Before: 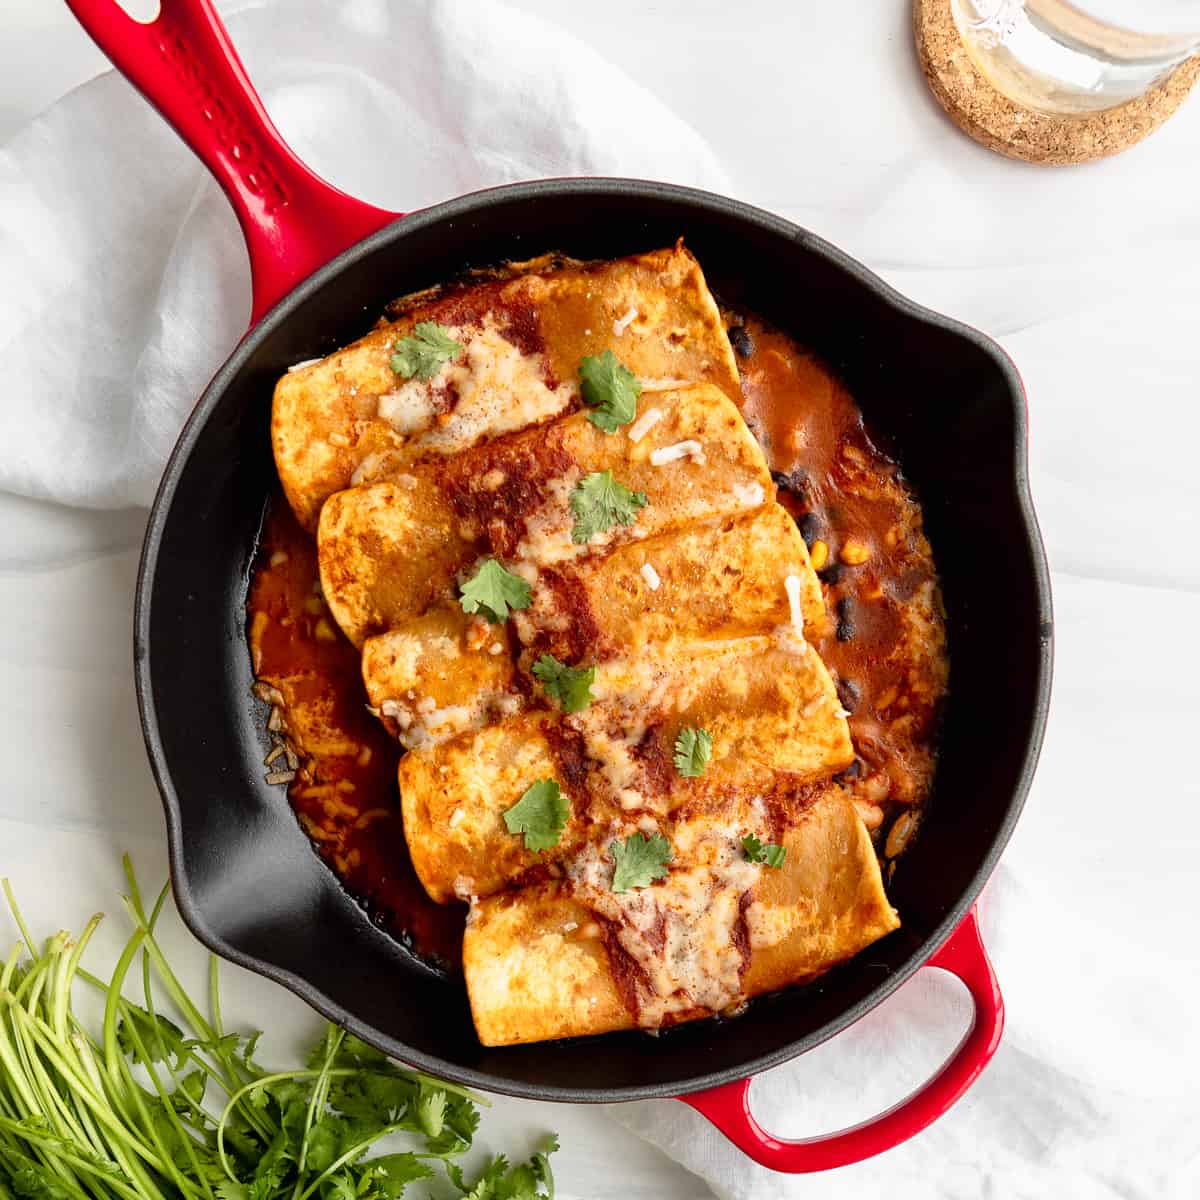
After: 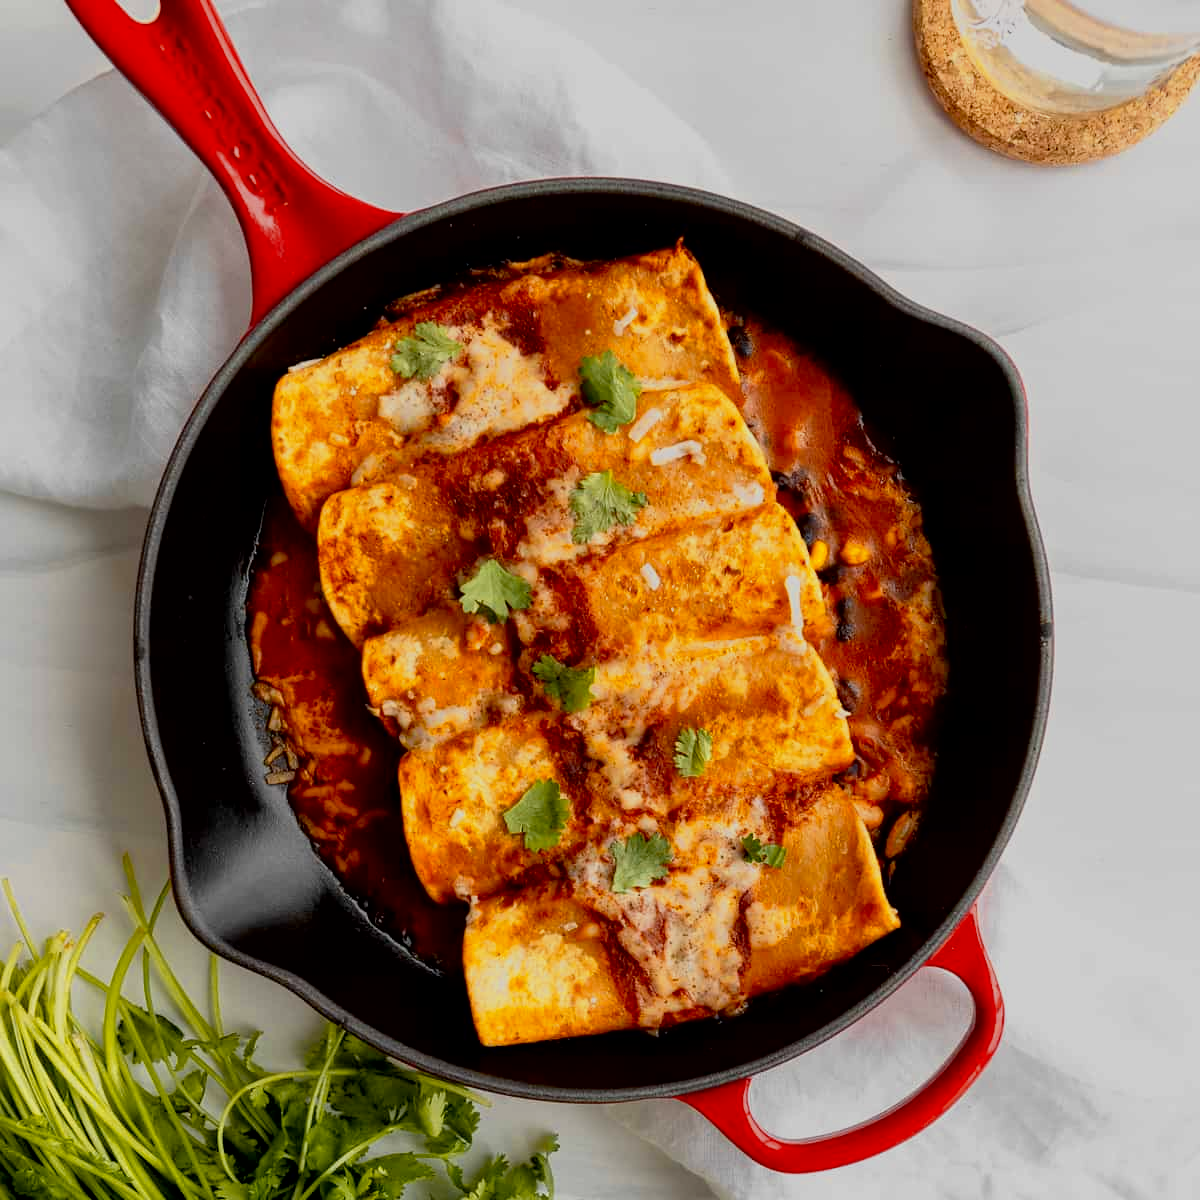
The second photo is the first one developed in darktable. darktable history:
color zones: curves: ch0 [(0, 0.511) (0.143, 0.531) (0.286, 0.56) (0.429, 0.5) (0.571, 0.5) (0.714, 0.5) (0.857, 0.5) (1, 0.5)]; ch1 [(0, 0.525) (0.143, 0.705) (0.286, 0.715) (0.429, 0.35) (0.571, 0.35) (0.714, 0.35) (0.857, 0.4) (1, 0.4)]; ch2 [(0, 0.572) (0.143, 0.512) (0.286, 0.473) (0.429, 0.45) (0.571, 0.5) (0.714, 0.5) (0.857, 0.518) (1, 0.518)]
exposure: black level correction 0.009, exposure -0.646 EV, compensate highlight preservation false
contrast brightness saturation: saturation -0.057
